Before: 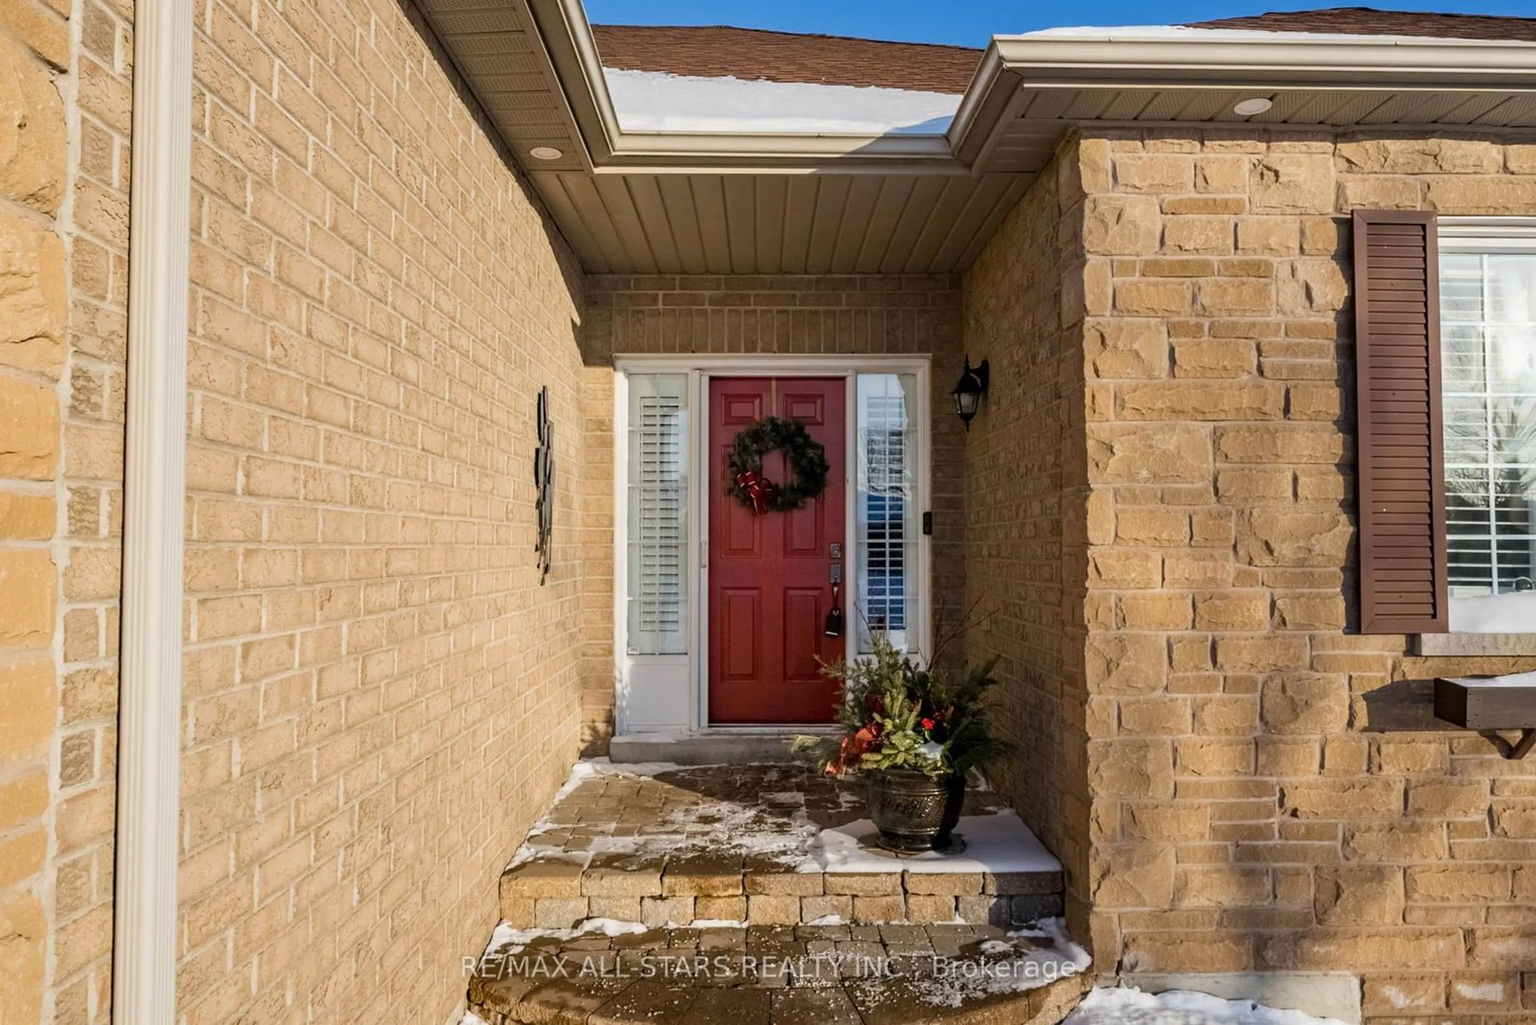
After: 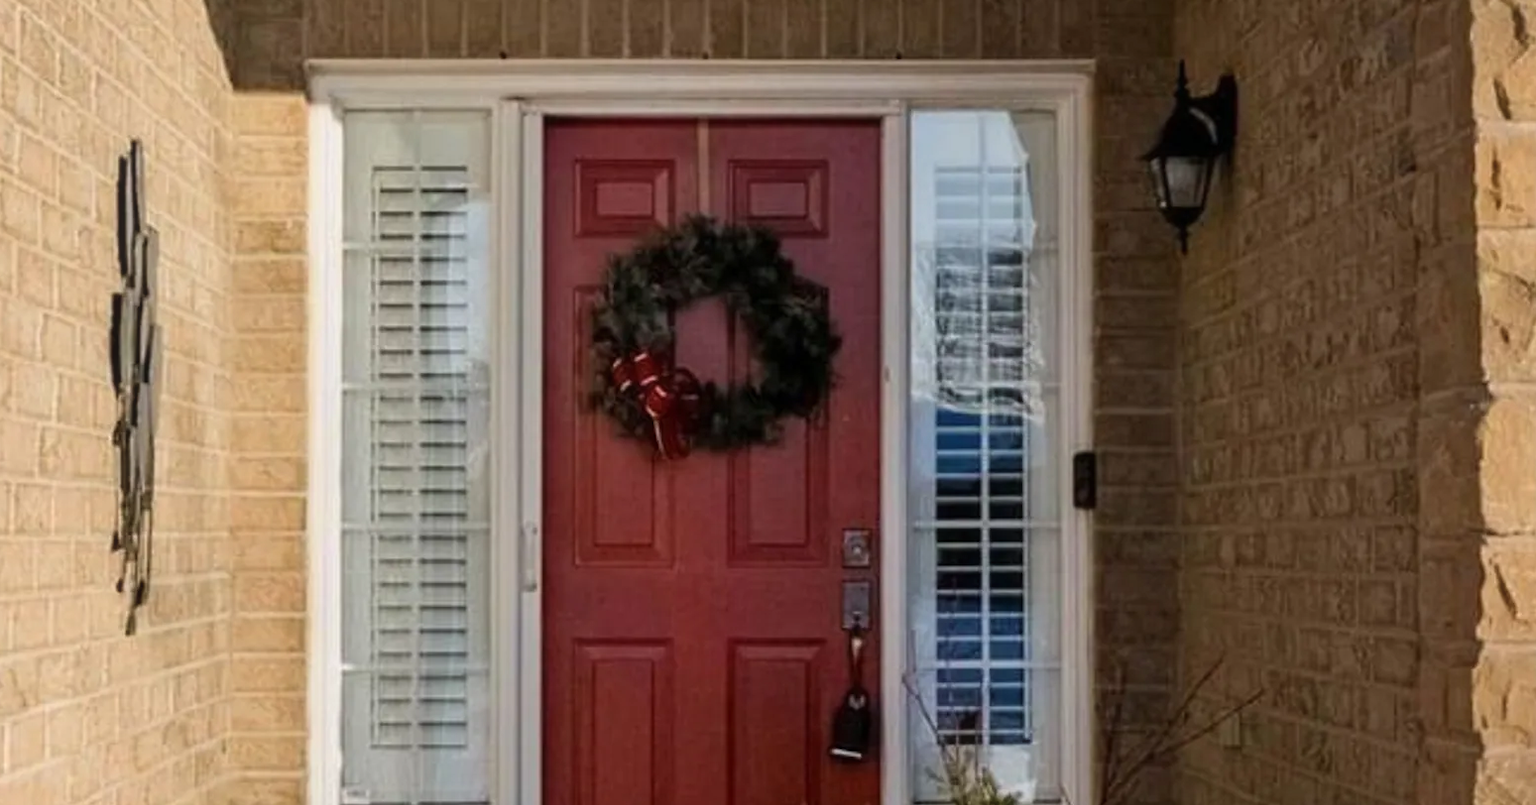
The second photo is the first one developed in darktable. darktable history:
crop: left 31.909%, top 32.164%, right 27.732%, bottom 36.117%
haze removal: strength -0.038, compatibility mode true, adaptive false
